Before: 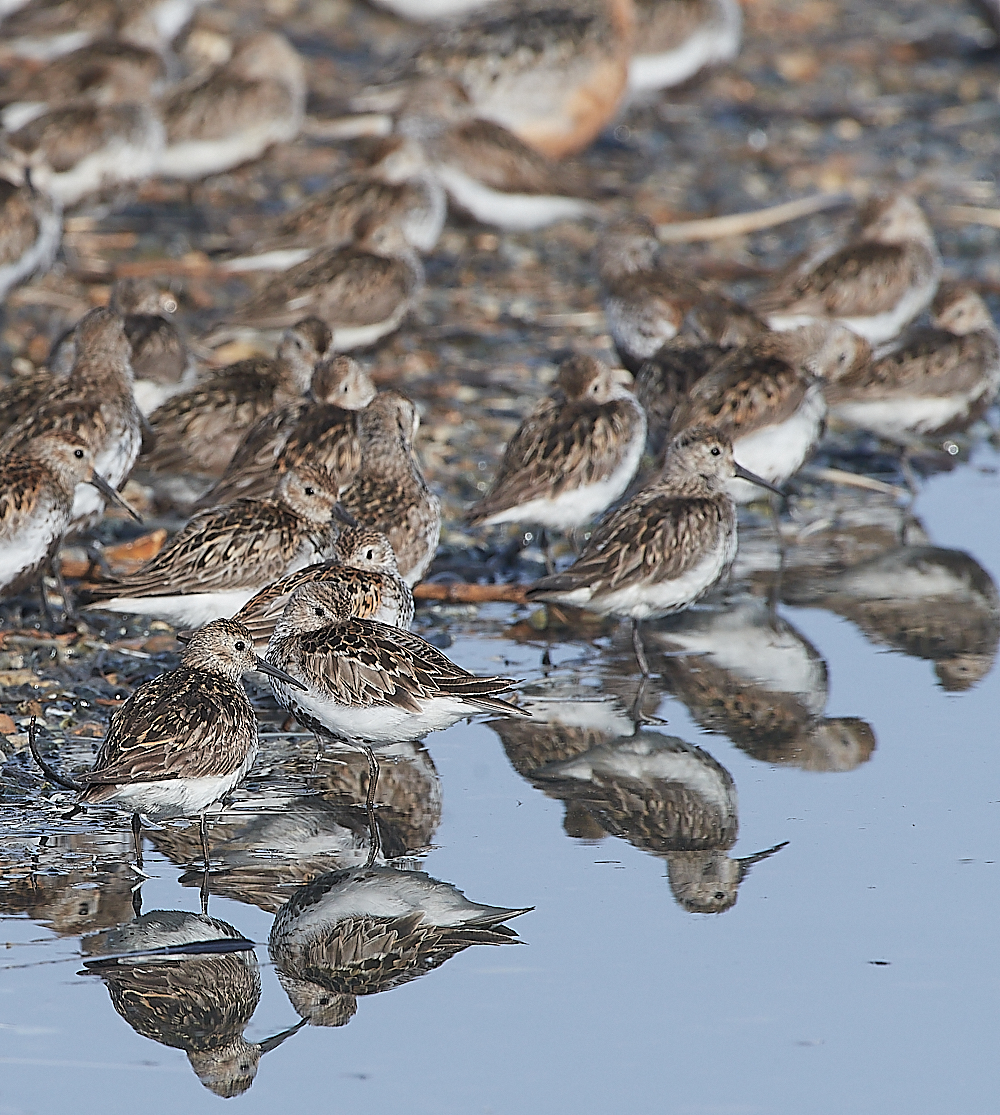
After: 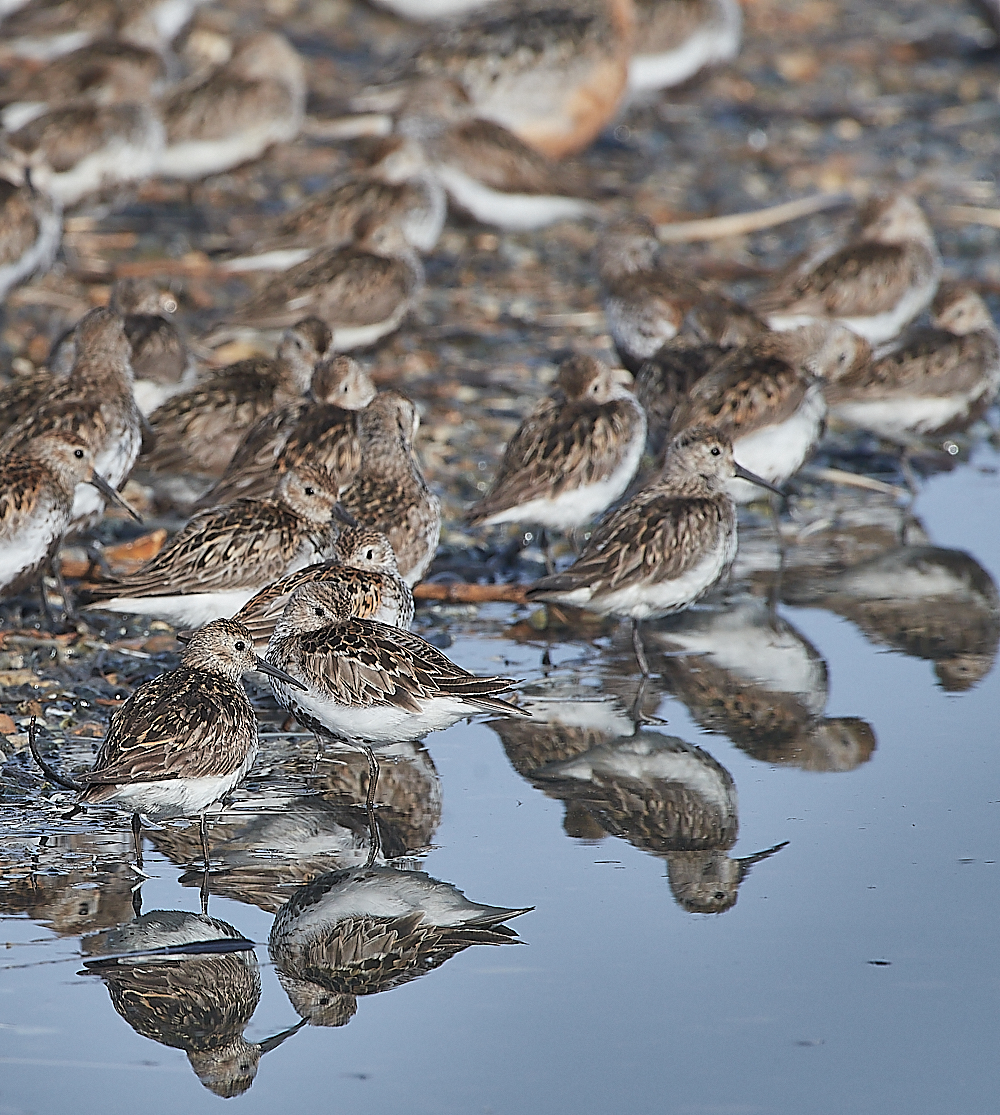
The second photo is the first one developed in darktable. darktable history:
color correction: highlights a* -0.289, highlights b* -0.113
shadows and highlights: shadows 24.2, highlights -79.99, soften with gaussian
